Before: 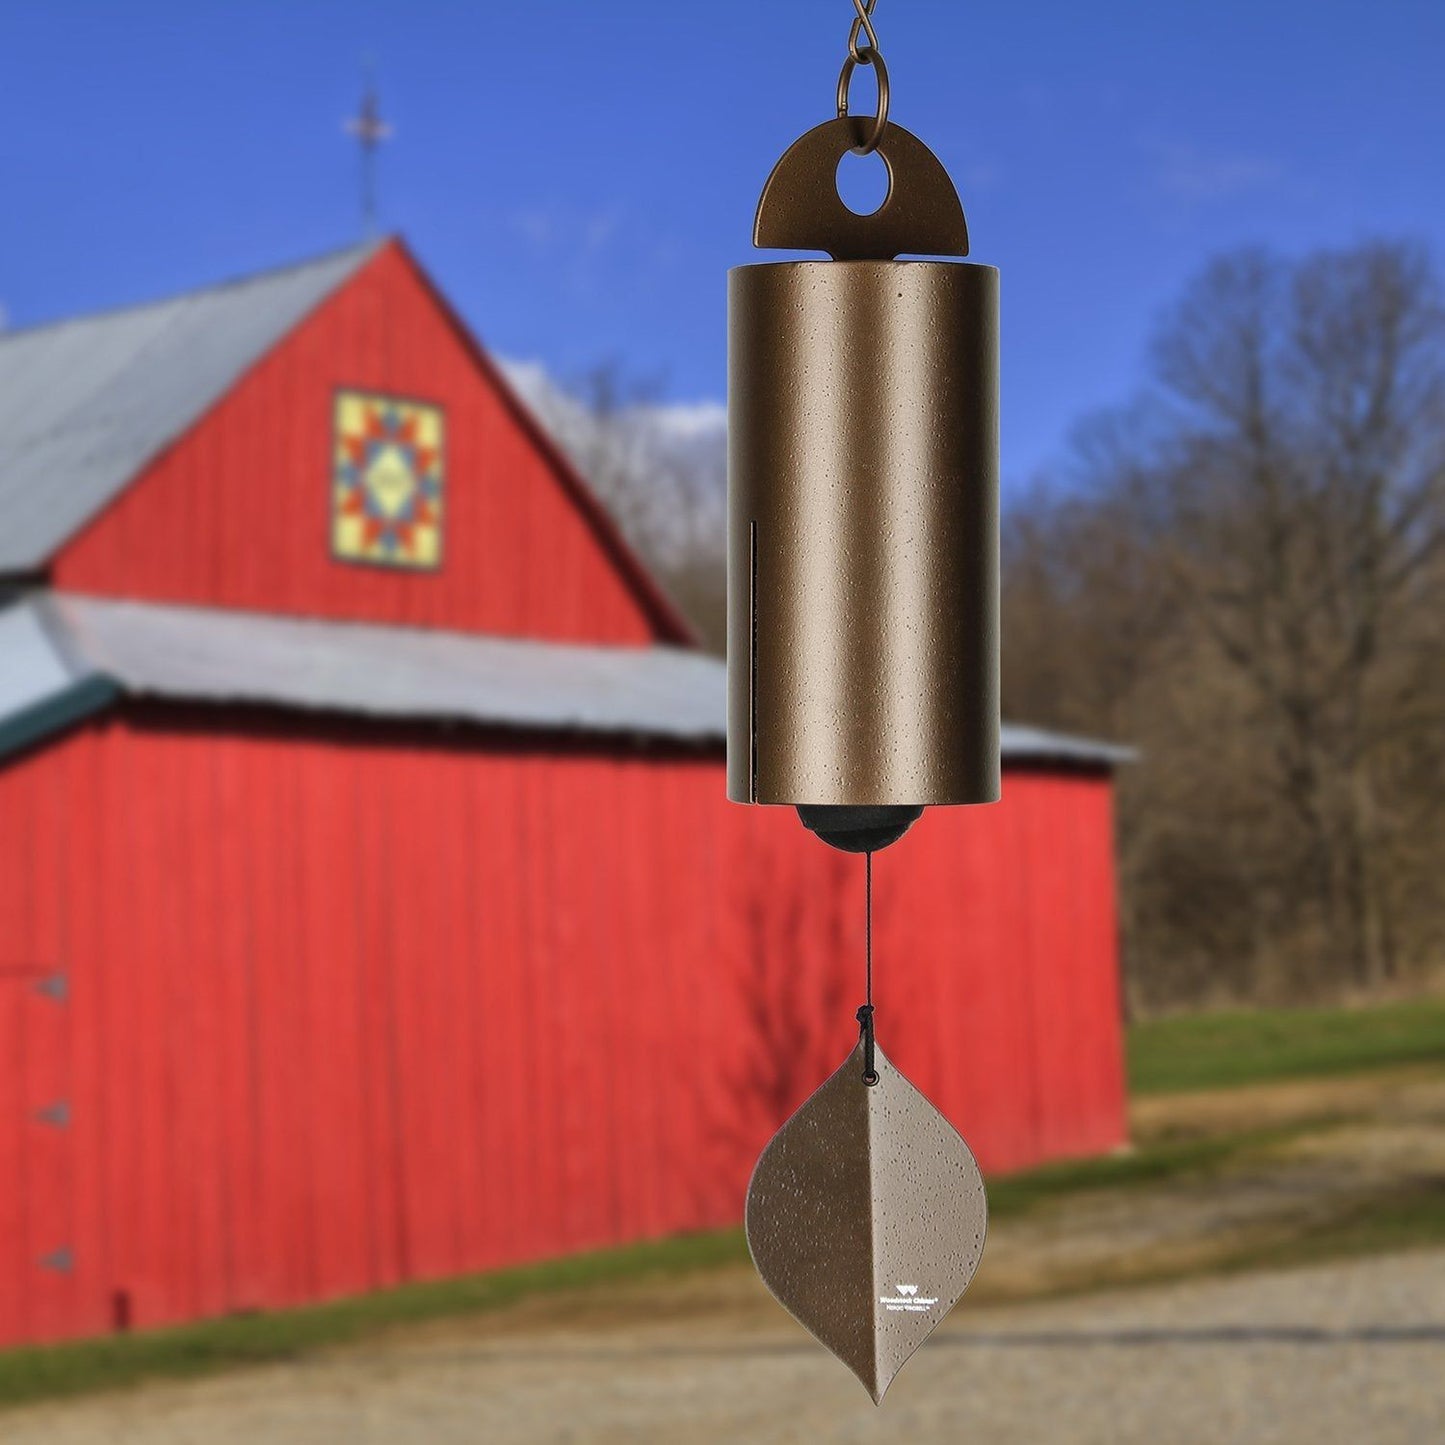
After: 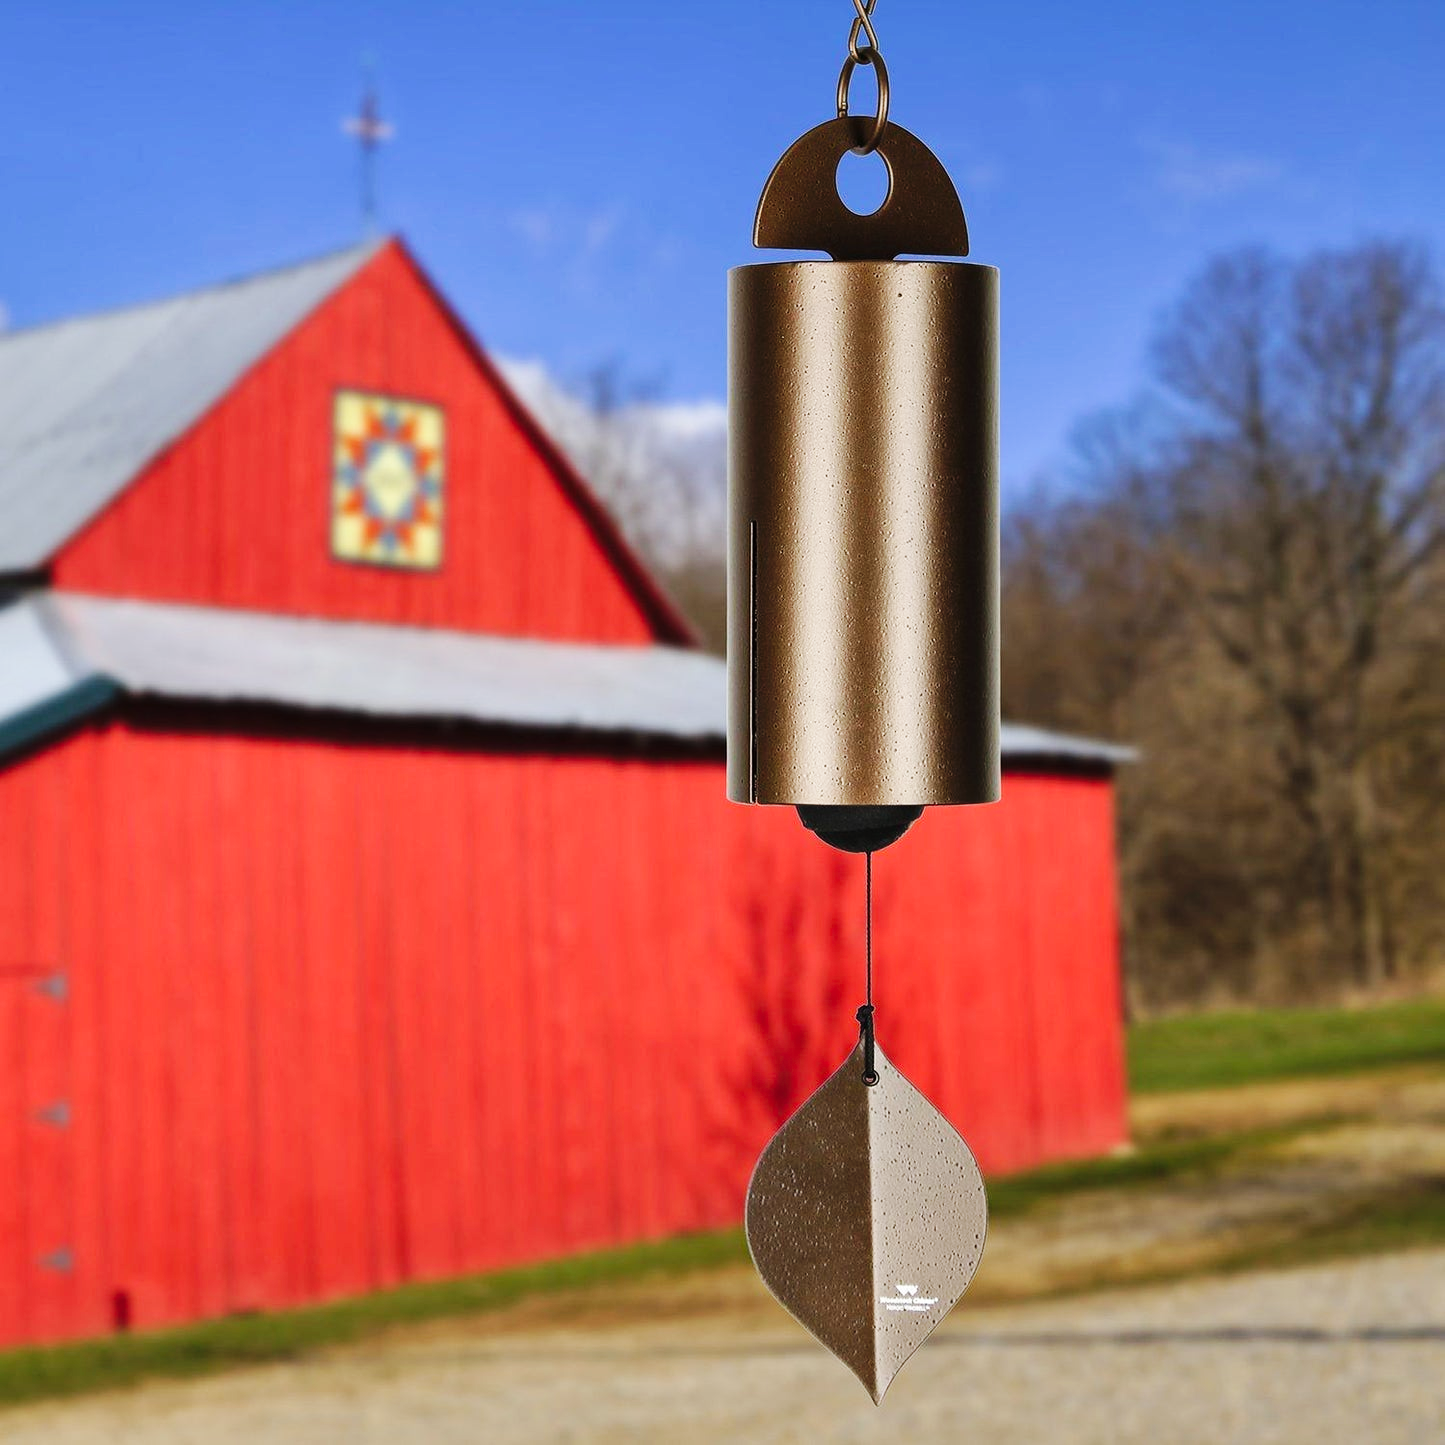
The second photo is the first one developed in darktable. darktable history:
base curve: curves: ch0 [(0, 0) (0.032, 0.025) (0.121, 0.166) (0.206, 0.329) (0.605, 0.79) (1, 1)], preserve colors none
local contrast: mode bilateral grid, contrast 20, coarseness 50, detail 102%, midtone range 0.2
